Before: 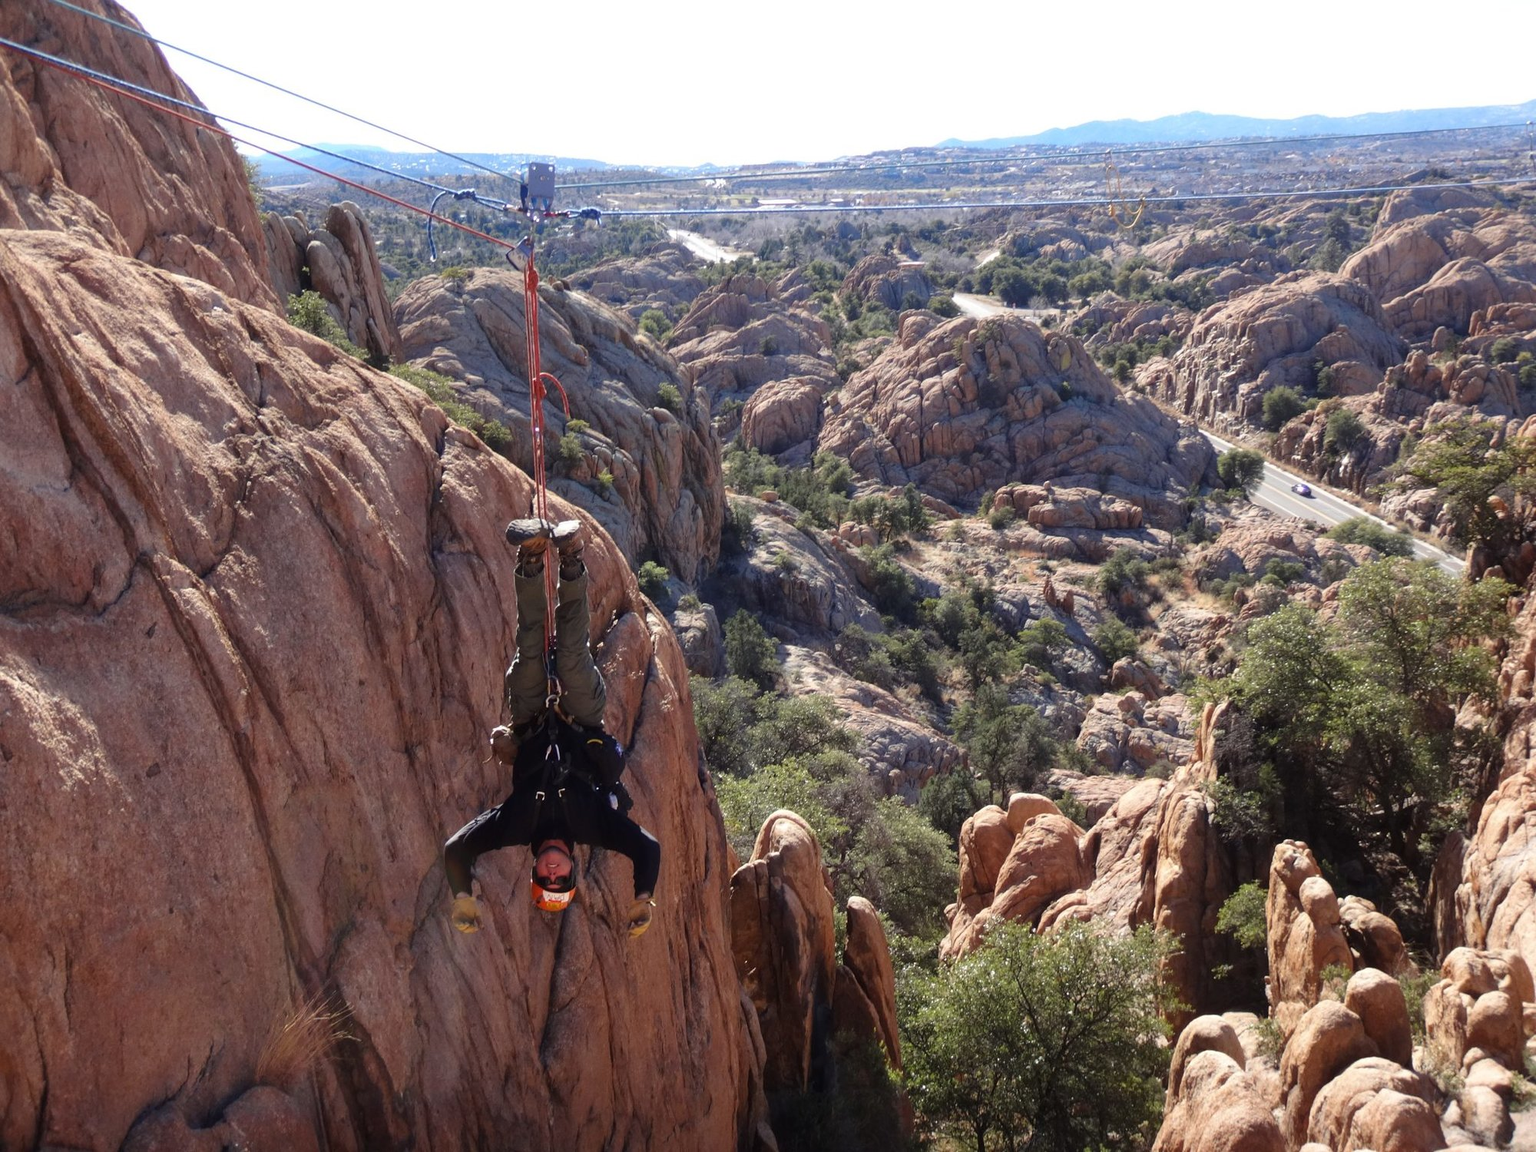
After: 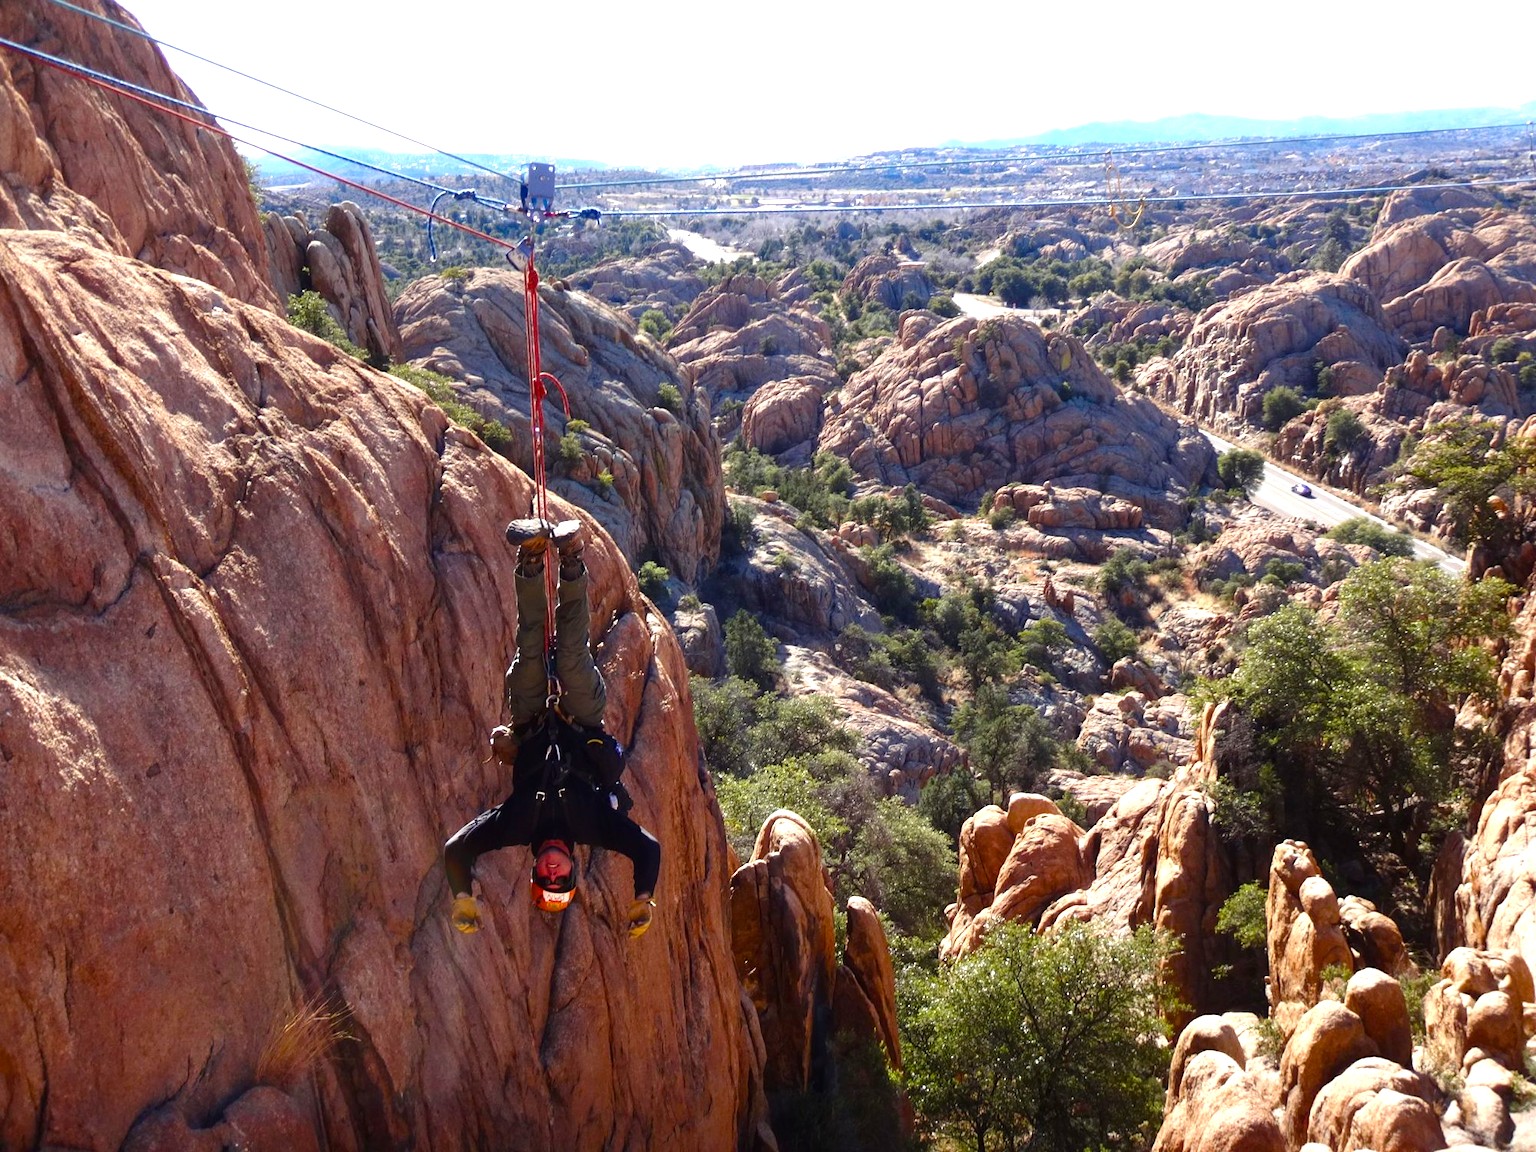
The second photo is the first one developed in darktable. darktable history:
color balance rgb: perceptual saturation grading › global saturation 20%, perceptual saturation grading › highlights -14.137%, perceptual saturation grading › shadows 49.375%, perceptual brilliance grading › global brilliance -5.215%, perceptual brilliance grading › highlights 23.698%, perceptual brilliance grading › mid-tones 6.855%, perceptual brilliance grading › shadows -4.714%, global vibrance 15.173%
